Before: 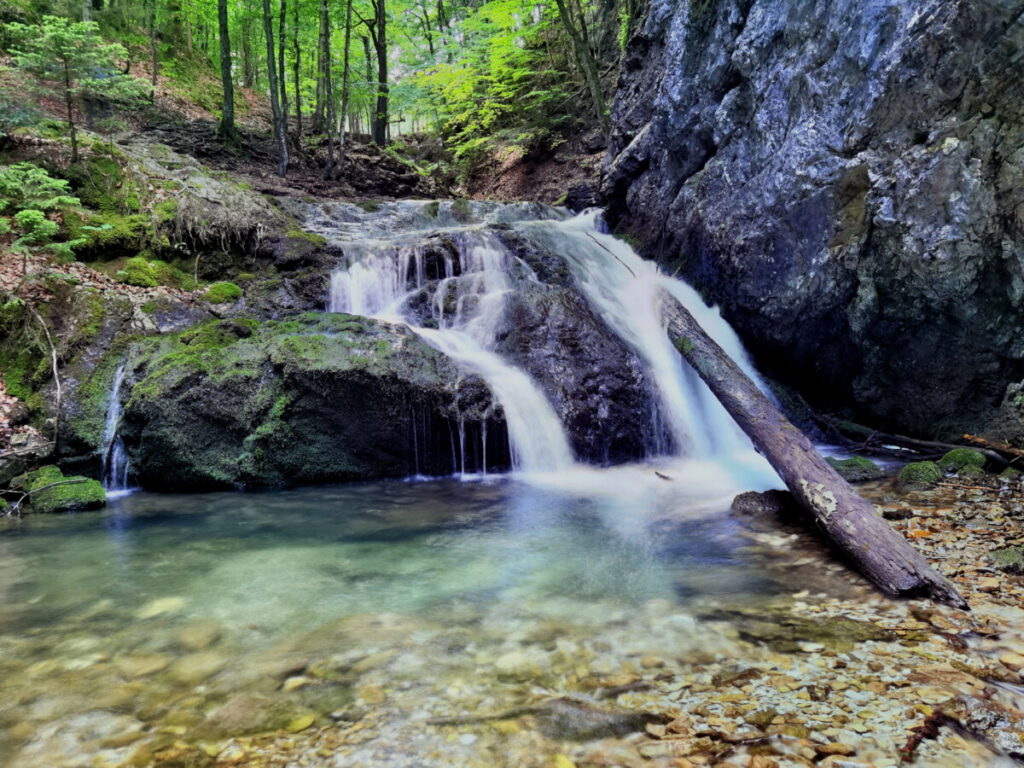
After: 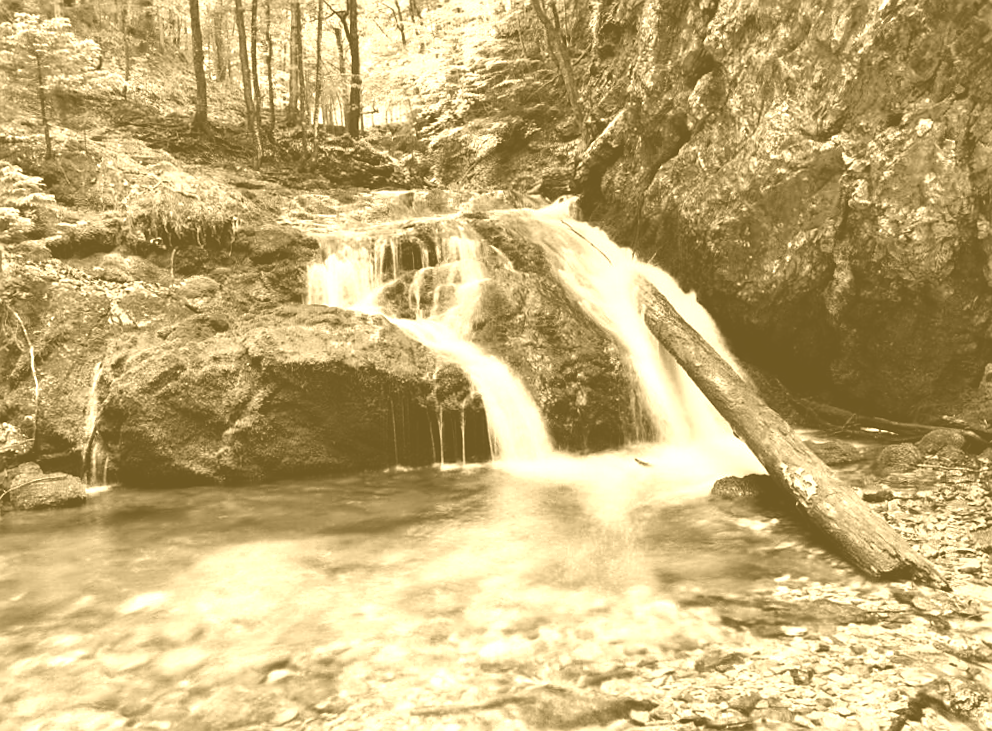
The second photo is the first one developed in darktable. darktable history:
rotate and perspective: rotation -1°, crop left 0.011, crop right 0.989, crop top 0.025, crop bottom 0.975
crop: left 1.743%, right 0.268%, bottom 2.011%
colorize: hue 36°, source mix 100%
sharpen: radius 1
color balance: lift [1.016, 0.983, 1, 1.017], gamma [0.958, 1, 1, 1], gain [0.981, 1.007, 0.993, 1.002], input saturation 118.26%, contrast 13.43%, contrast fulcrum 21.62%, output saturation 82.76%
